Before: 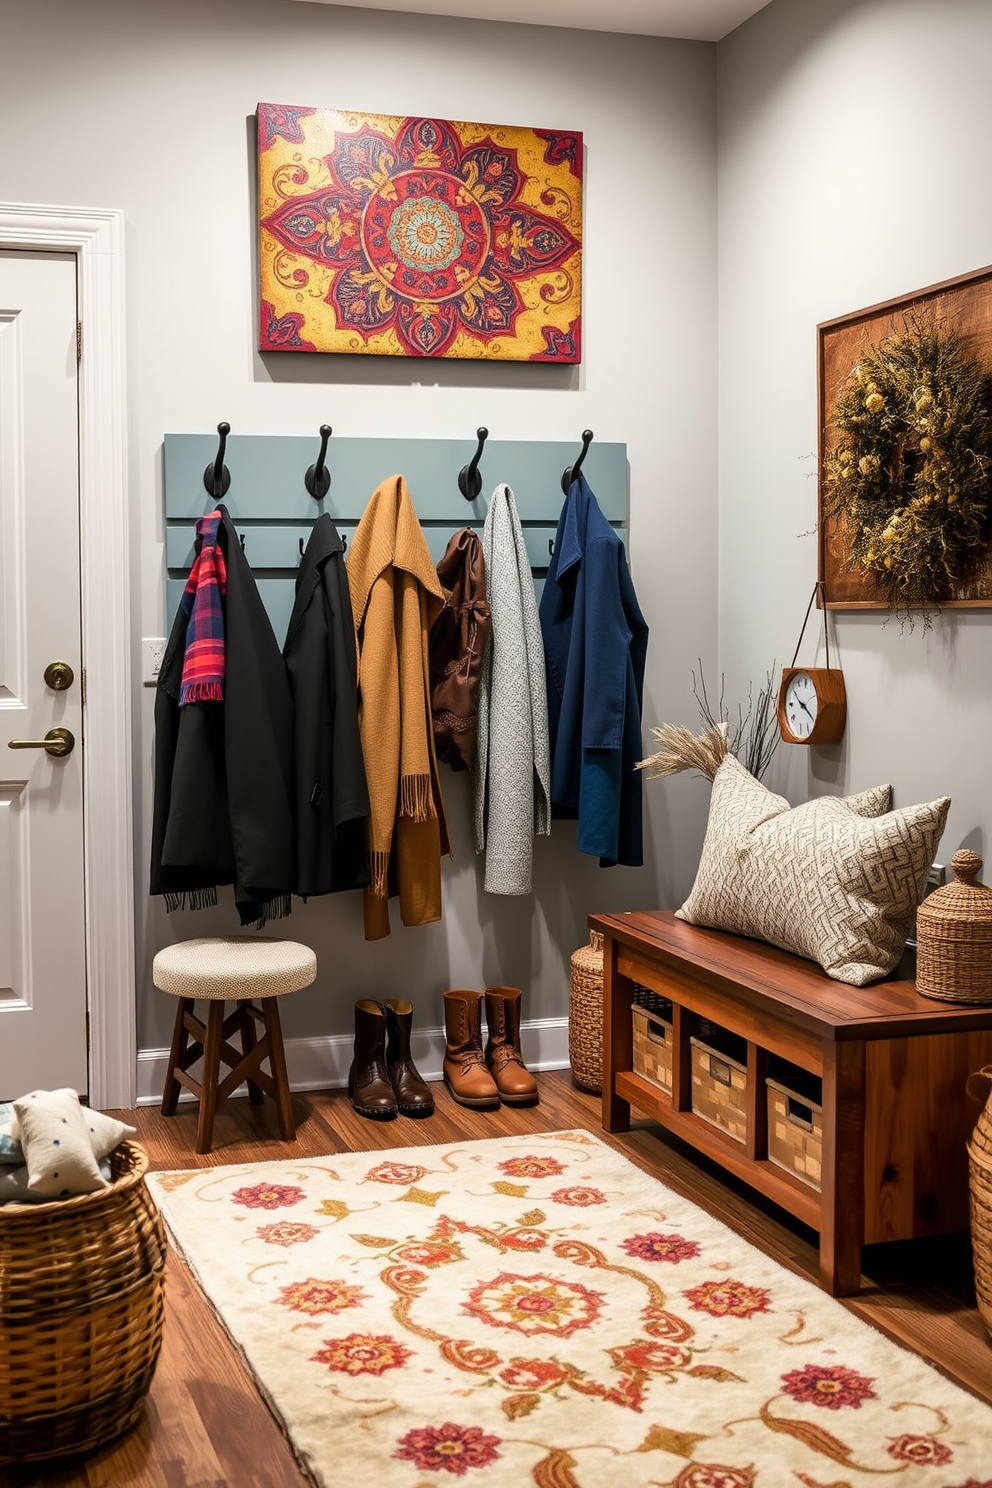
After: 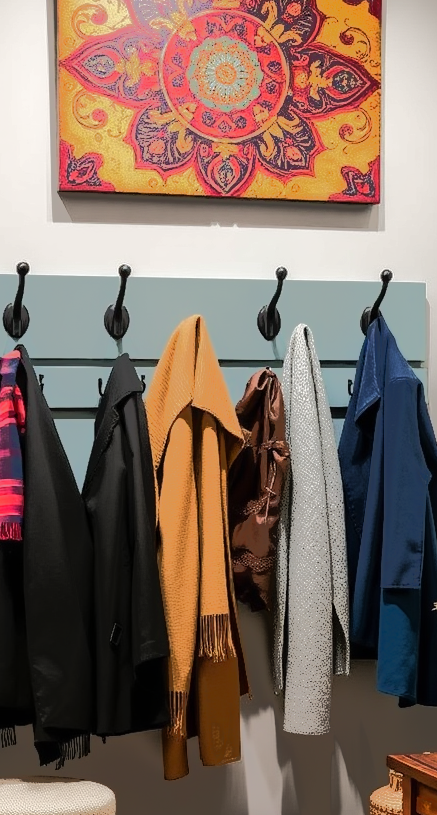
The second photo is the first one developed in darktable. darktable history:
tone equalizer: -7 EV -0.656 EV, -6 EV 0.971 EV, -5 EV -0.48 EV, -4 EV 0.436 EV, -3 EV 0.437 EV, -2 EV 0.13 EV, -1 EV -0.153 EV, +0 EV -0.376 EV, edges refinement/feathering 500, mask exposure compensation -1.57 EV, preserve details no
crop: left 20.32%, top 10.81%, right 35.534%, bottom 34.353%
